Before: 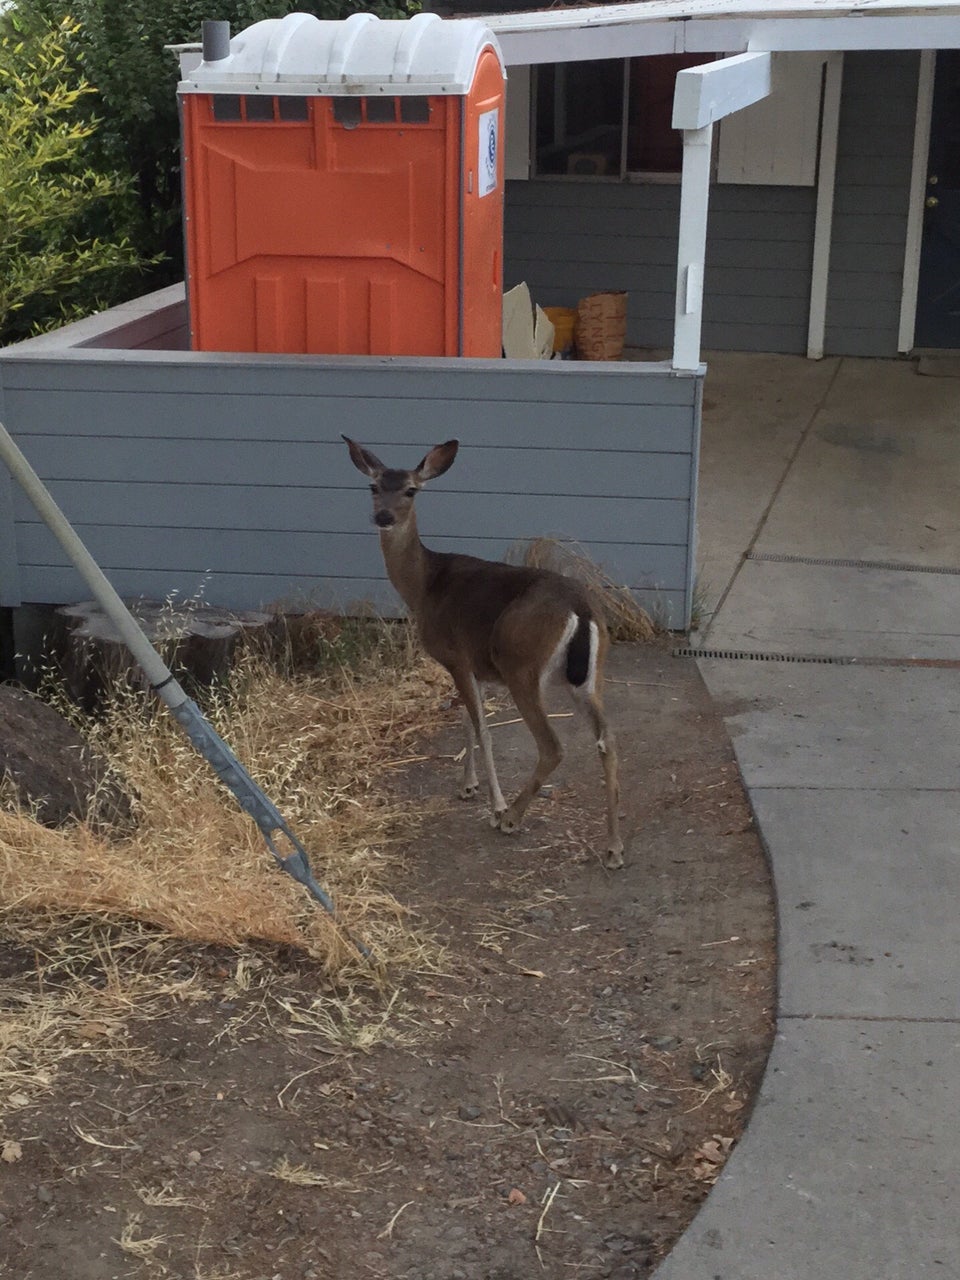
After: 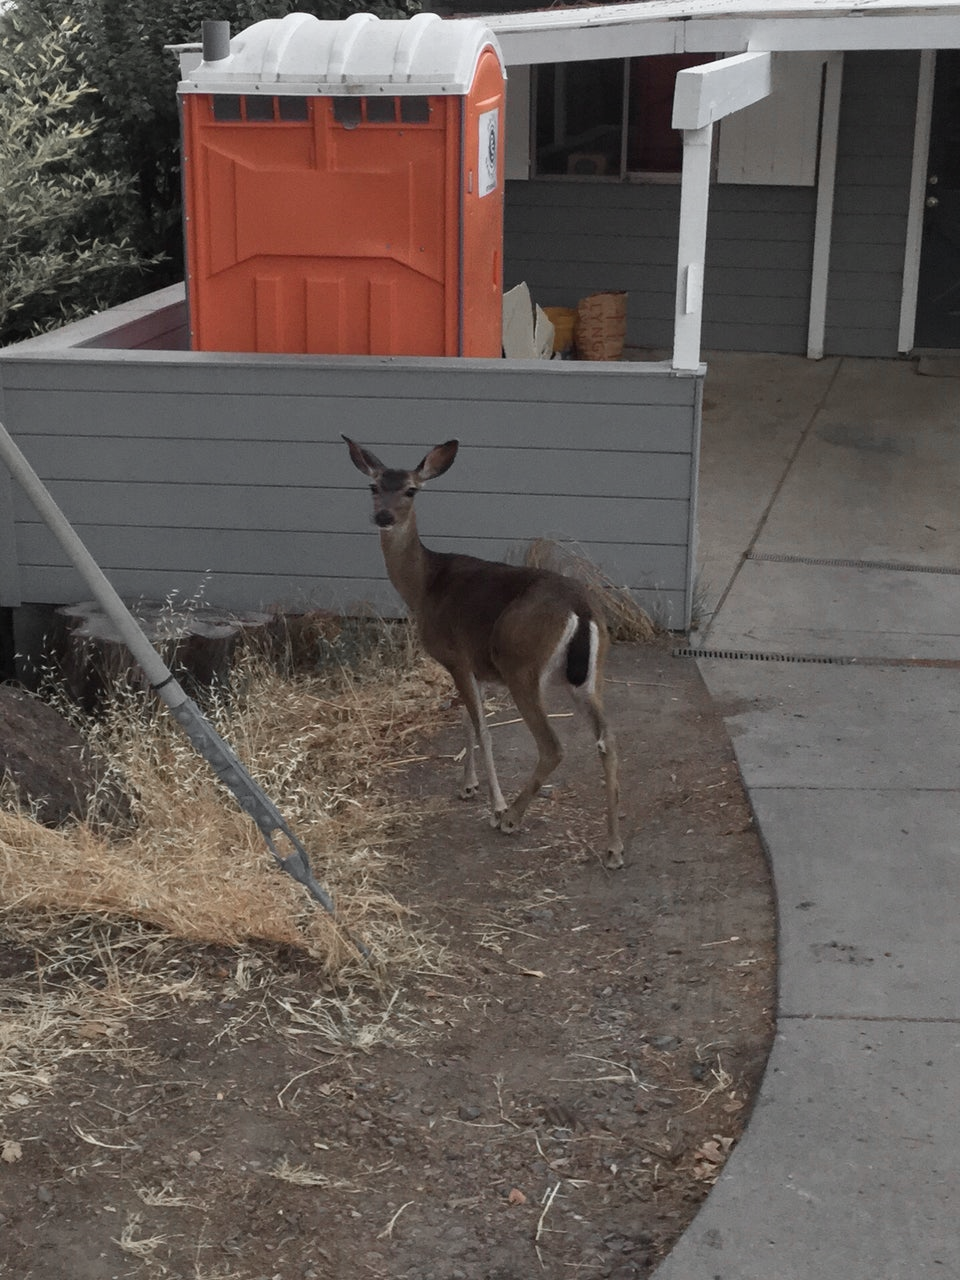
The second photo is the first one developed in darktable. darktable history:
color zones: curves: ch1 [(0, 0.638) (0.193, 0.442) (0.286, 0.15) (0.429, 0.14) (0.571, 0.142) (0.714, 0.154) (0.857, 0.175) (1, 0.638)]
contrast brightness saturation: saturation -0.179
